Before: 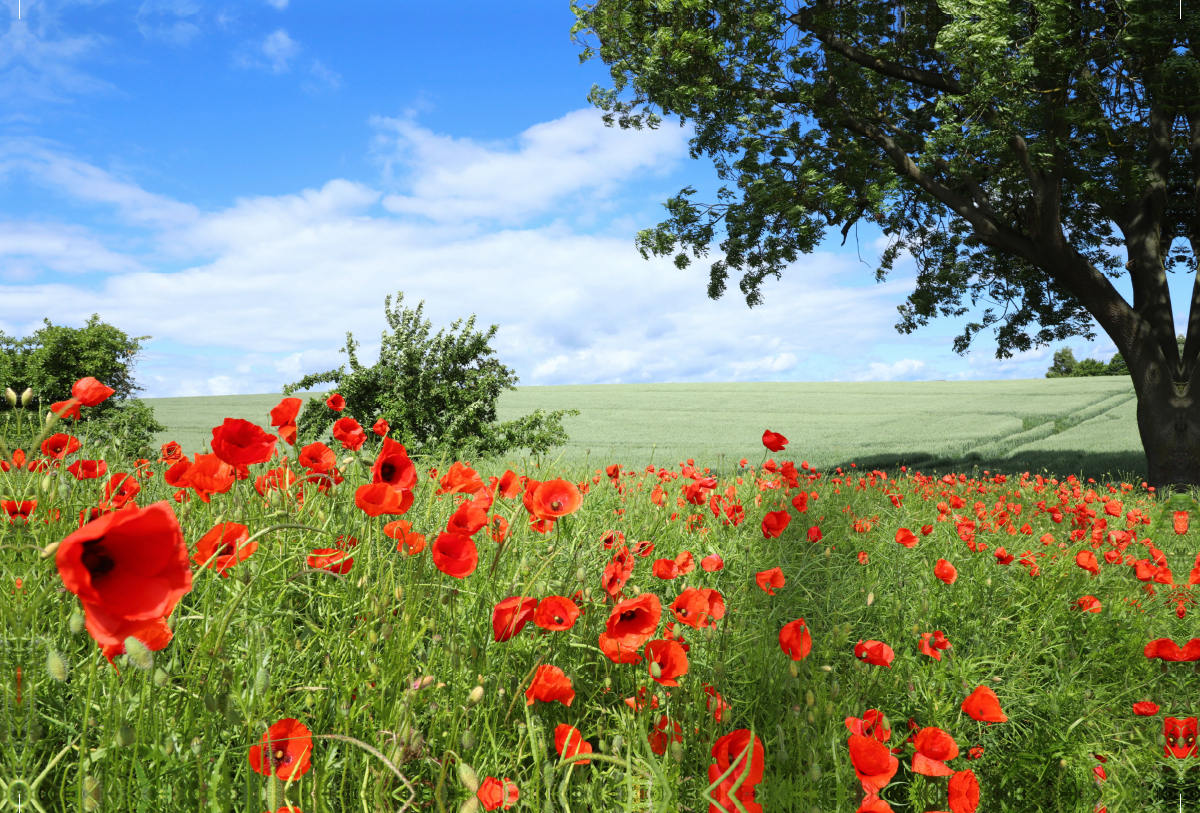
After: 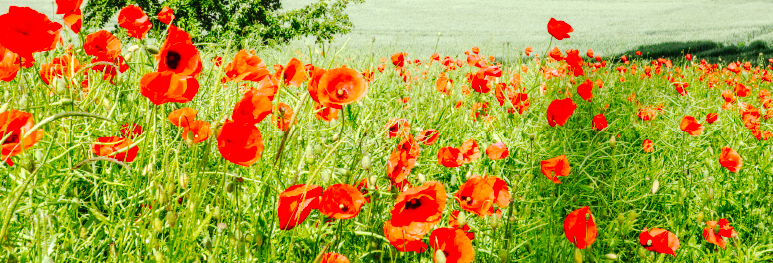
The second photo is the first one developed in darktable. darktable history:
crop: left 17.994%, top 50.713%, right 17.584%, bottom 16.888%
tone curve: curves: ch0 [(0, 0) (0.003, 0.058) (0.011, 0.059) (0.025, 0.061) (0.044, 0.067) (0.069, 0.084) (0.1, 0.102) (0.136, 0.124) (0.177, 0.171) (0.224, 0.246) (0.277, 0.324) (0.335, 0.411) (0.399, 0.509) (0.468, 0.605) (0.543, 0.688) (0.623, 0.738) (0.709, 0.798) (0.801, 0.852) (0.898, 0.911) (1, 1)], preserve colors none
local contrast: highlights 62%, detail 143%, midtone range 0.433
color correction: highlights b* -0.01, saturation 1.37
exposure: exposure 0.205 EV, compensate highlight preservation false
